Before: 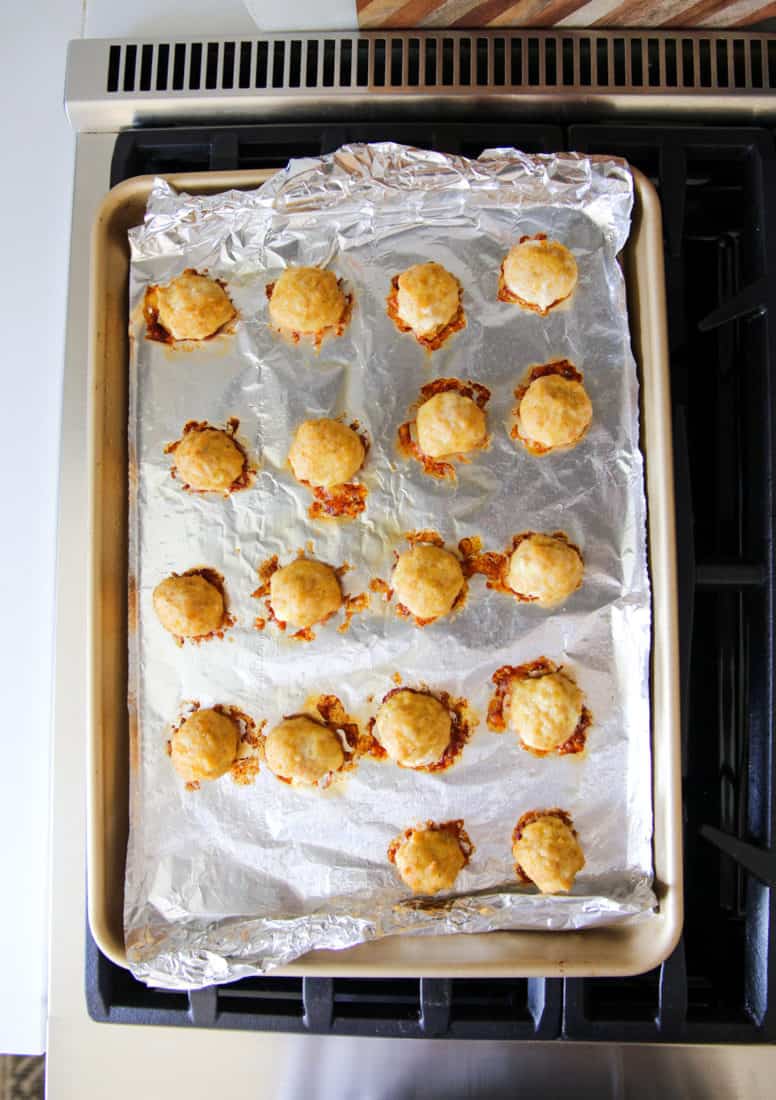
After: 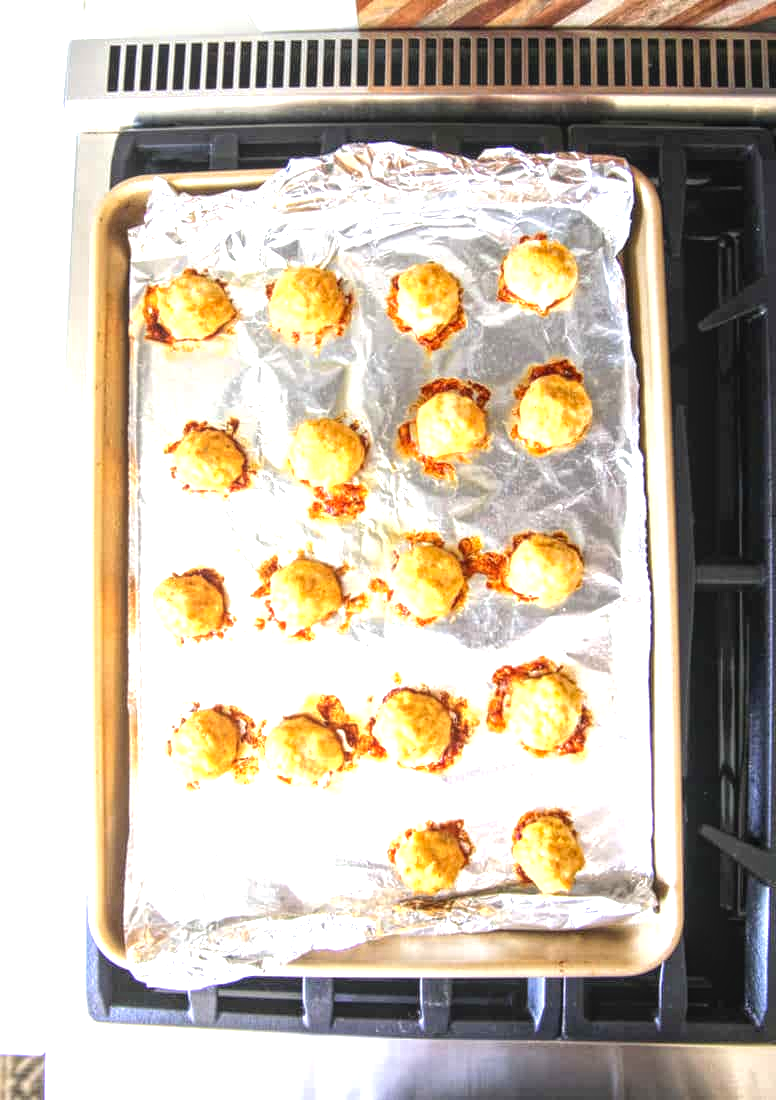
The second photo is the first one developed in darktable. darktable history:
local contrast: highlights 74%, shadows 55%, detail 176%, midtone range 0.207
exposure: black level correction 0, exposure 1.1 EV, compensate highlight preservation false
